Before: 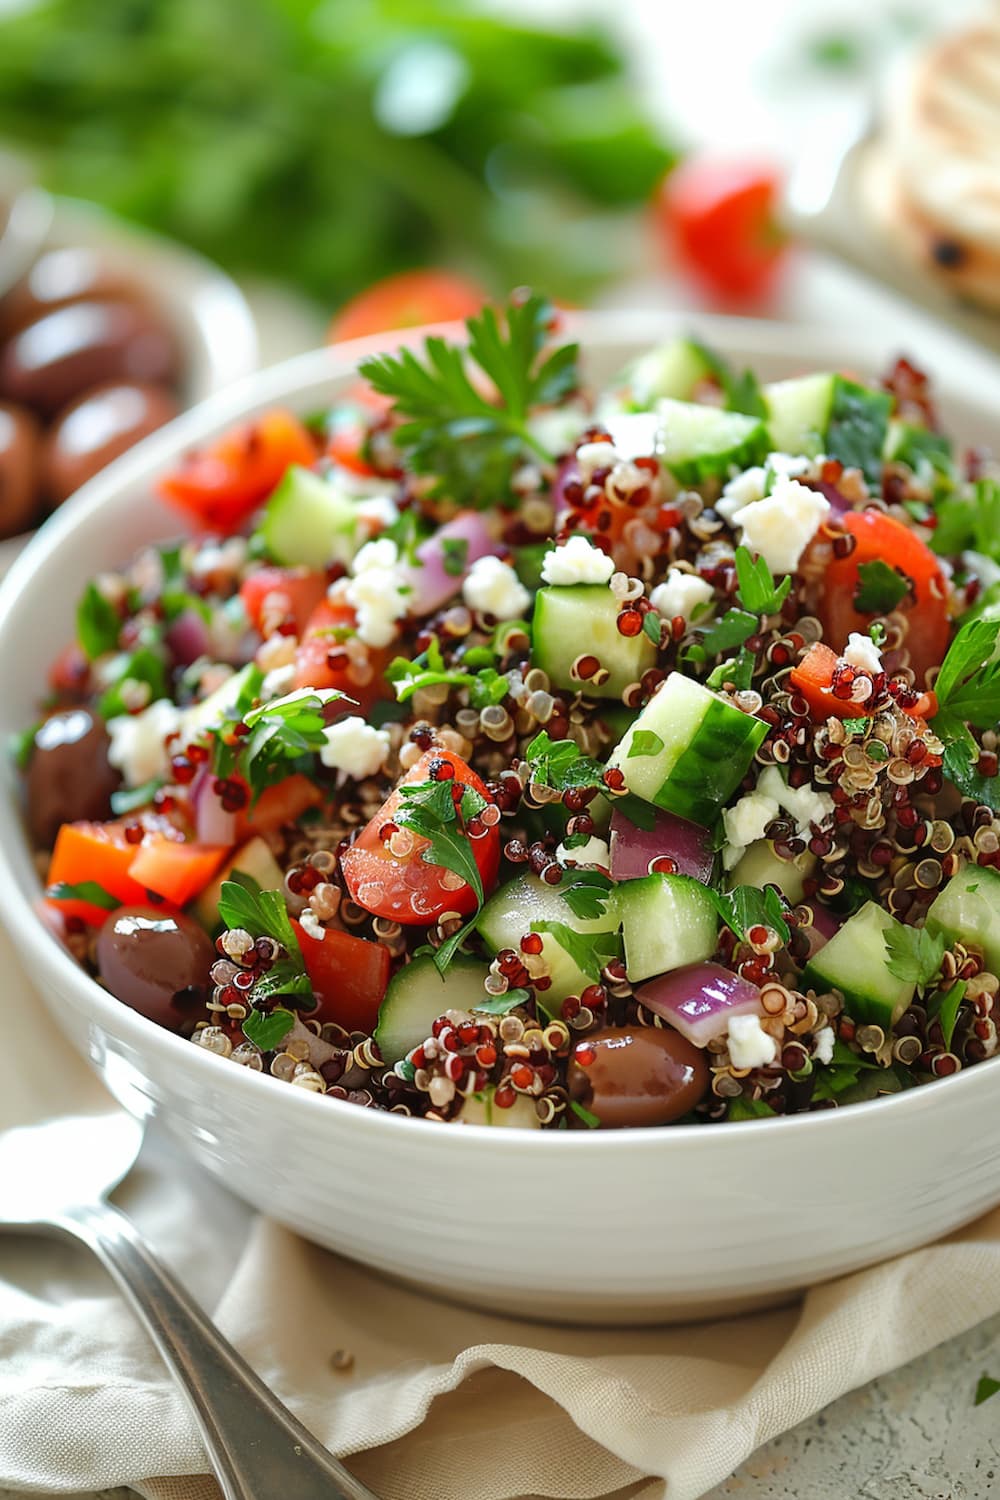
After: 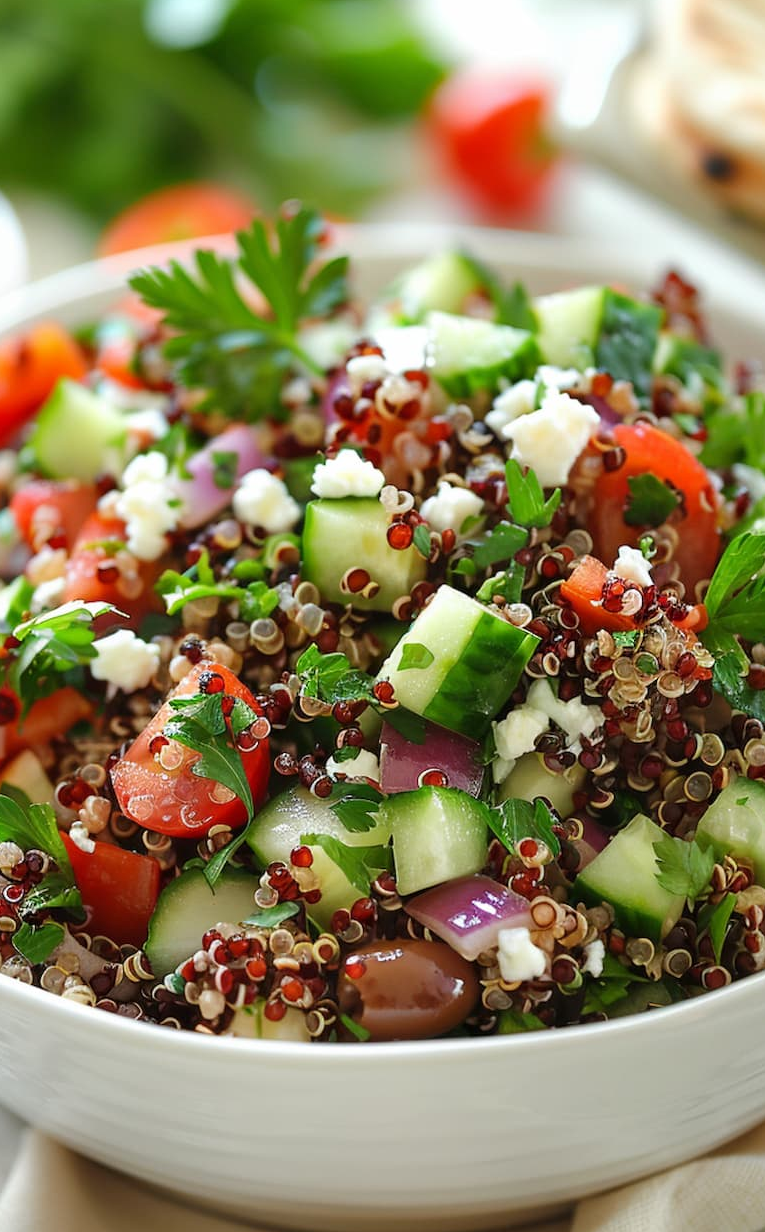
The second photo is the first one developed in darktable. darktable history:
crop: left 23.095%, top 5.827%, bottom 11.854%
white balance: emerald 1
